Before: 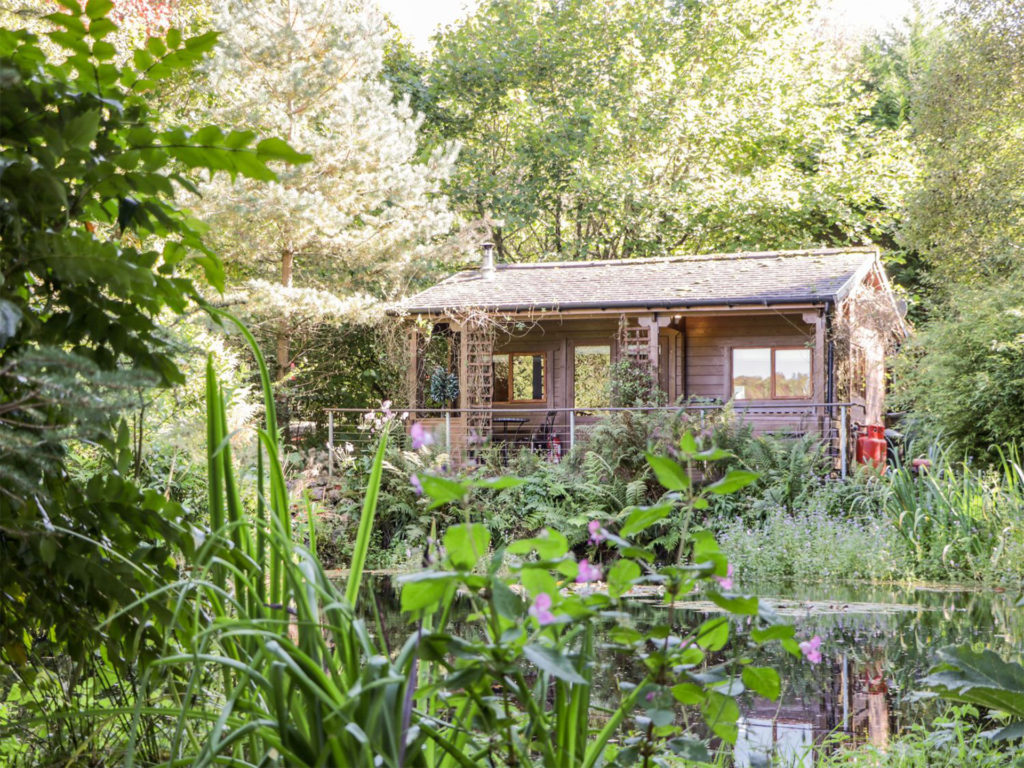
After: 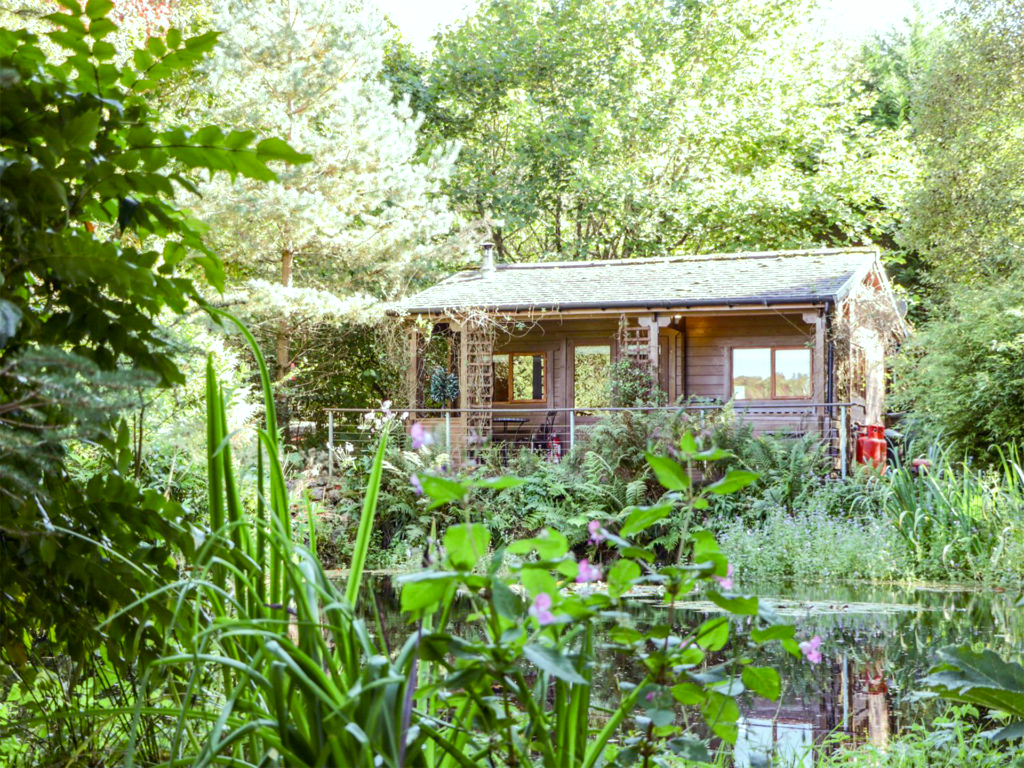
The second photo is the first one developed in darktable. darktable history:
color balance rgb: highlights gain › luminance 19.984%, highlights gain › chroma 2.768%, highlights gain › hue 172.47°, perceptual saturation grading › global saturation 20%, perceptual saturation grading › highlights -25.463%, perceptual saturation grading › shadows 25.538%
